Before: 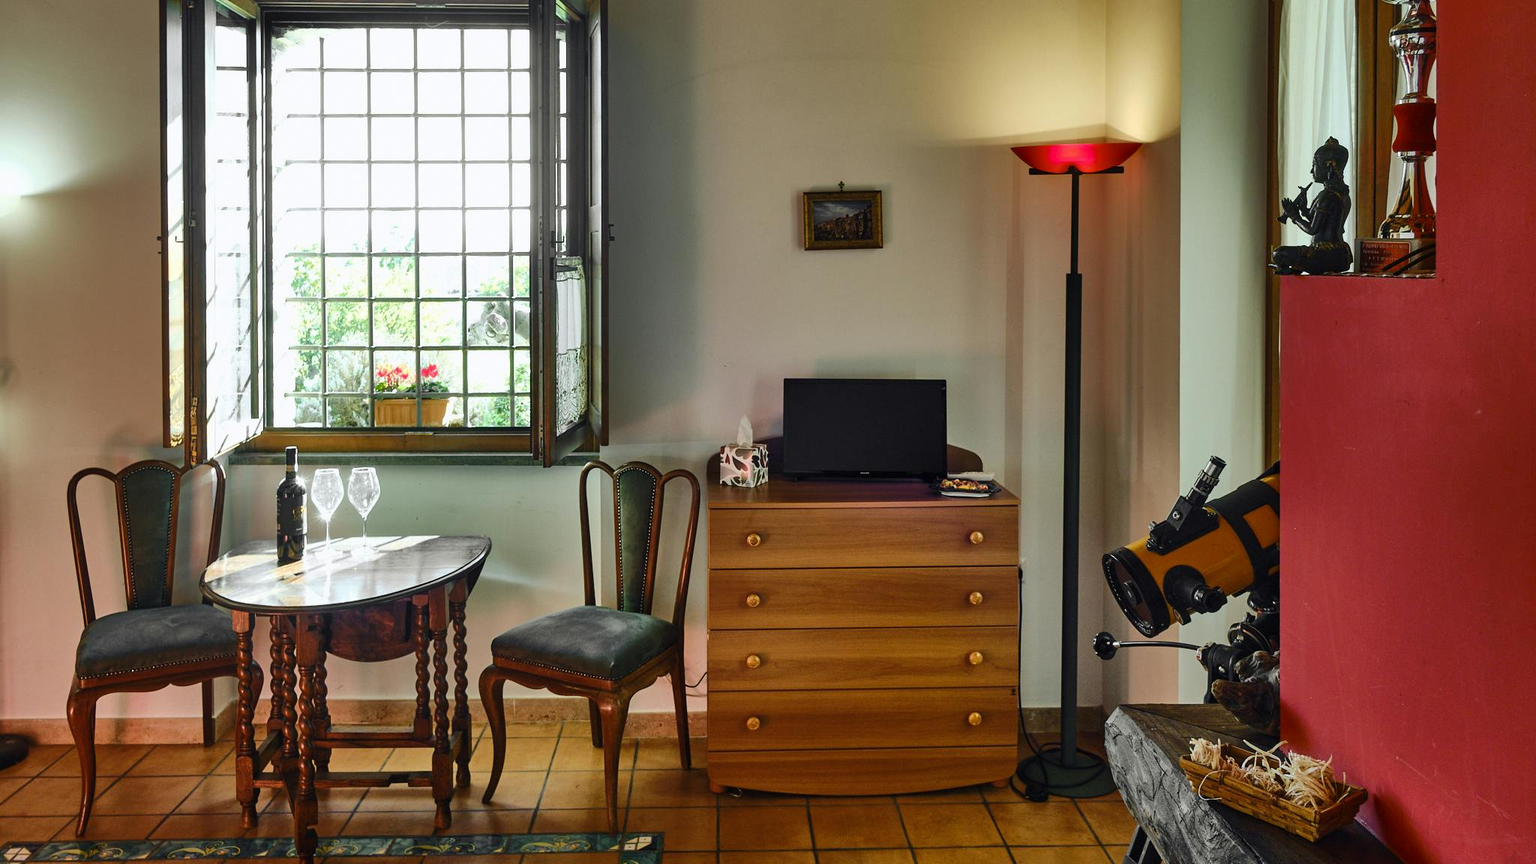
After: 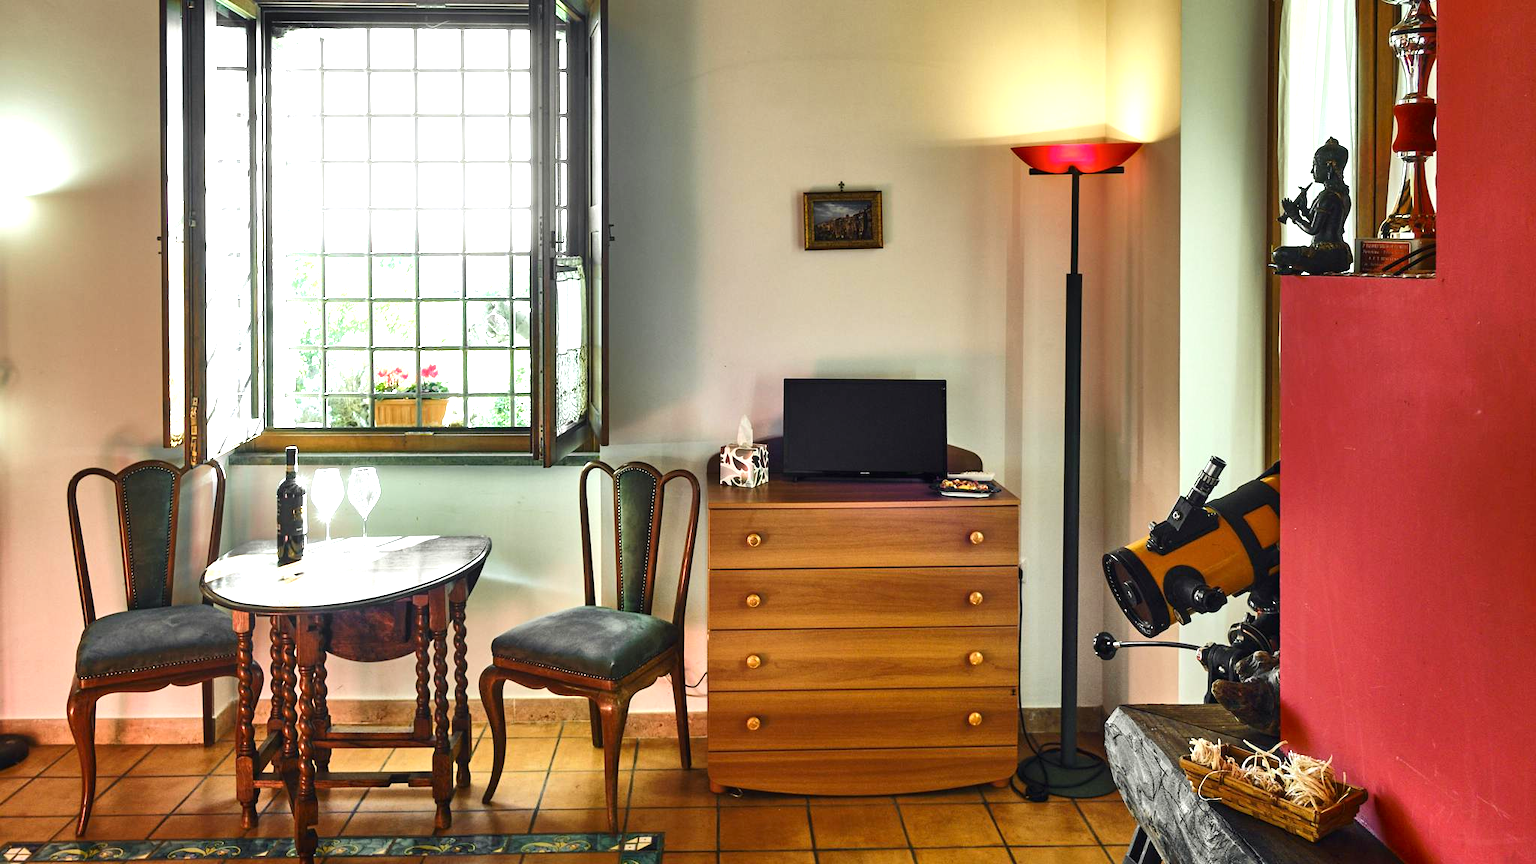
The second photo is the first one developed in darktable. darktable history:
exposure: black level correction 0, exposure 0.947 EV, compensate highlight preservation false
tone equalizer: edges refinement/feathering 500, mask exposure compensation -1.57 EV, preserve details no
shadows and highlights: shadows -31.15, highlights 29.32
